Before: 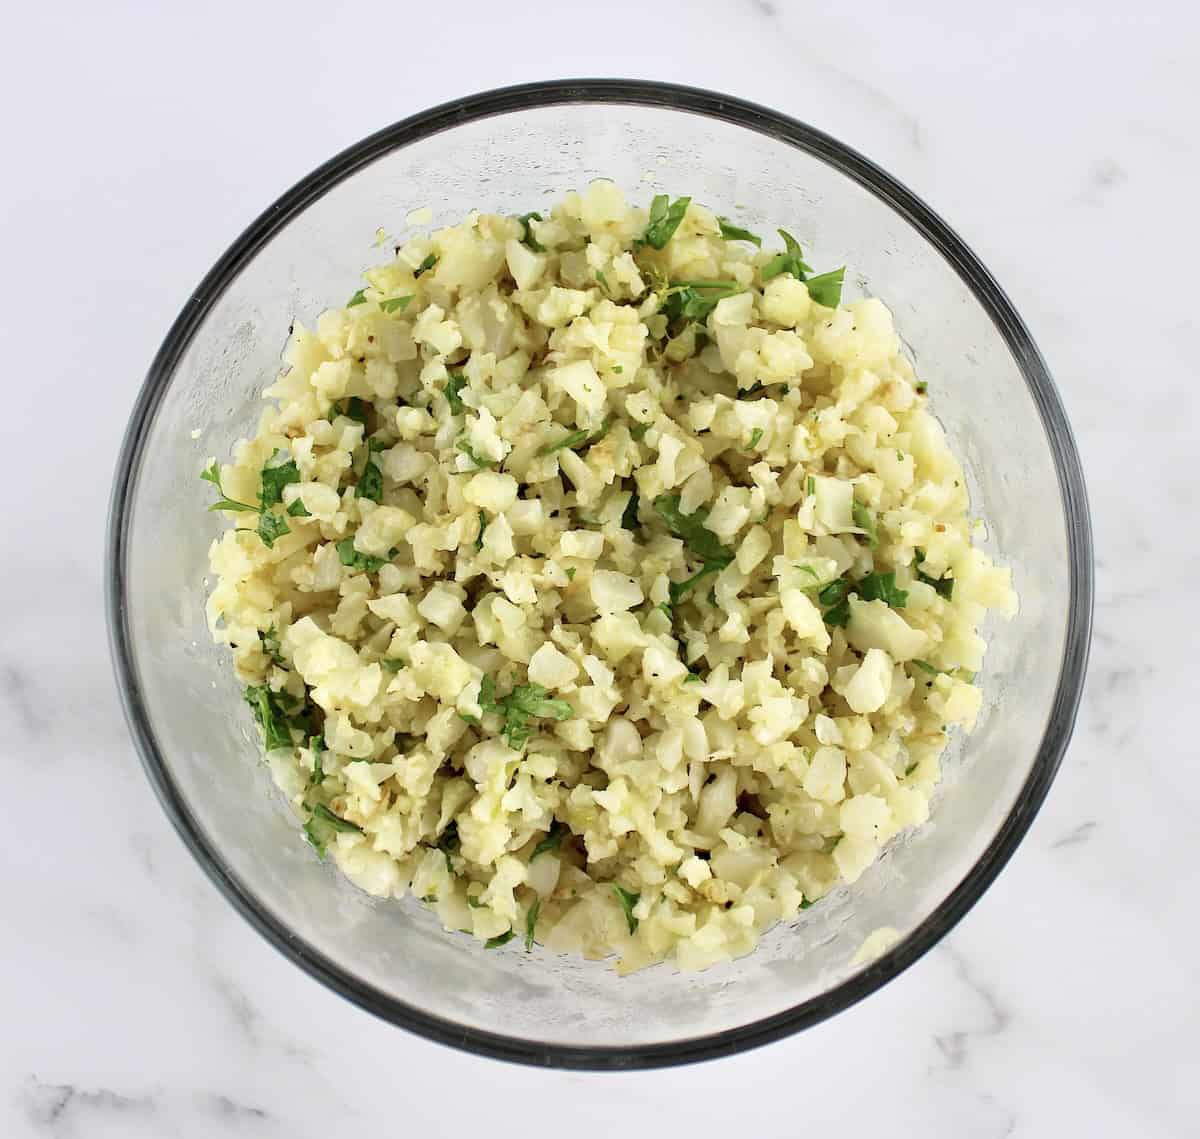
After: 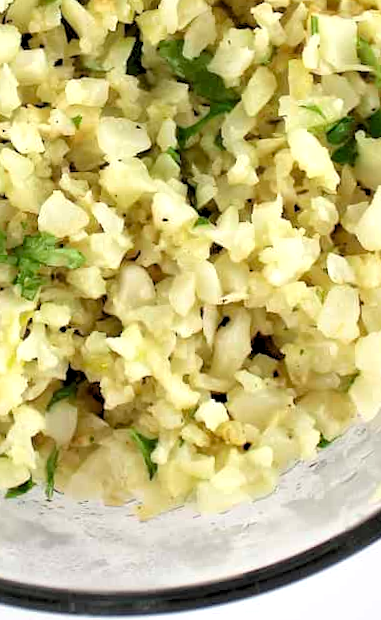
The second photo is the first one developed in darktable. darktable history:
crop: left 40.878%, top 39.176%, right 25.993%, bottom 3.081%
rgb levels: levels [[0.01, 0.419, 0.839], [0, 0.5, 1], [0, 0.5, 1]]
rotate and perspective: rotation -2.12°, lens shift (vertical) 0.009, lens shift (horizontal) -0.008, automatic cropping original format, crop left 0.036, crop right 0.964, crop top 0.05, crop bottom 0.959
